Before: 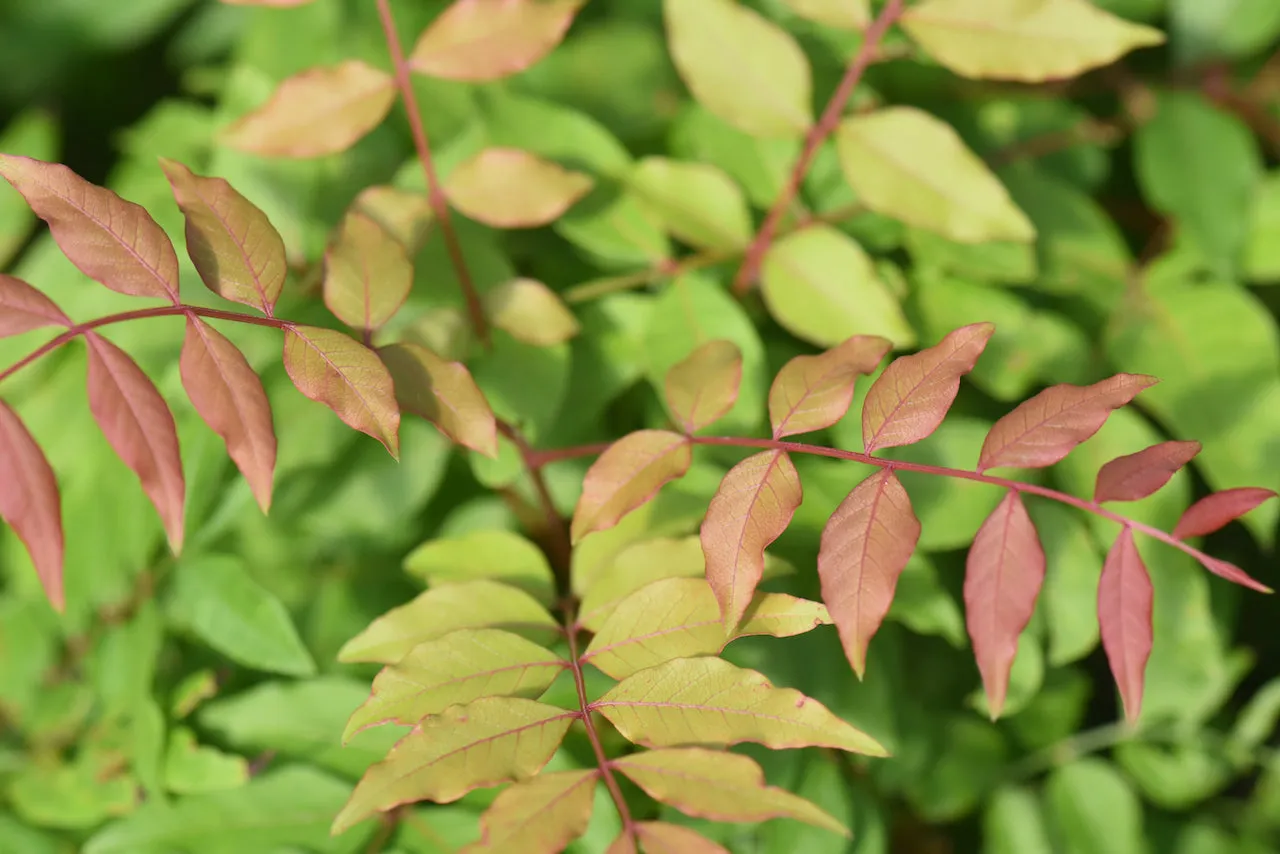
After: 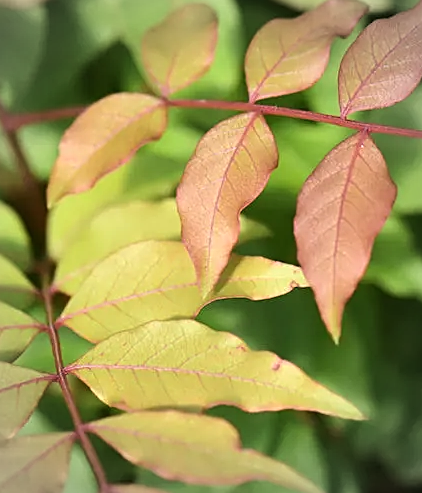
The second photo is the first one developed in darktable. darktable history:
sharpen: on, module defaults
tone equalizer: -8 EV -0.447 EV, -7 EV -0.422 EV, -6 EV -0.316 EV, -5 EV -0.262 EV, -3 EV 0.23 EV, -2 EV 0.31 EV, -1 EV 0.414 EV, +0 EV 0.394 EV, edges refinement/feathering 500, mask exposure compensation -1.57 EV, preserve details no
crop: left 40.995%, top 39.532%, right 26.012%, bottom 2.73%
vignetting: fall-off start 71.75%, brightness -0.211
